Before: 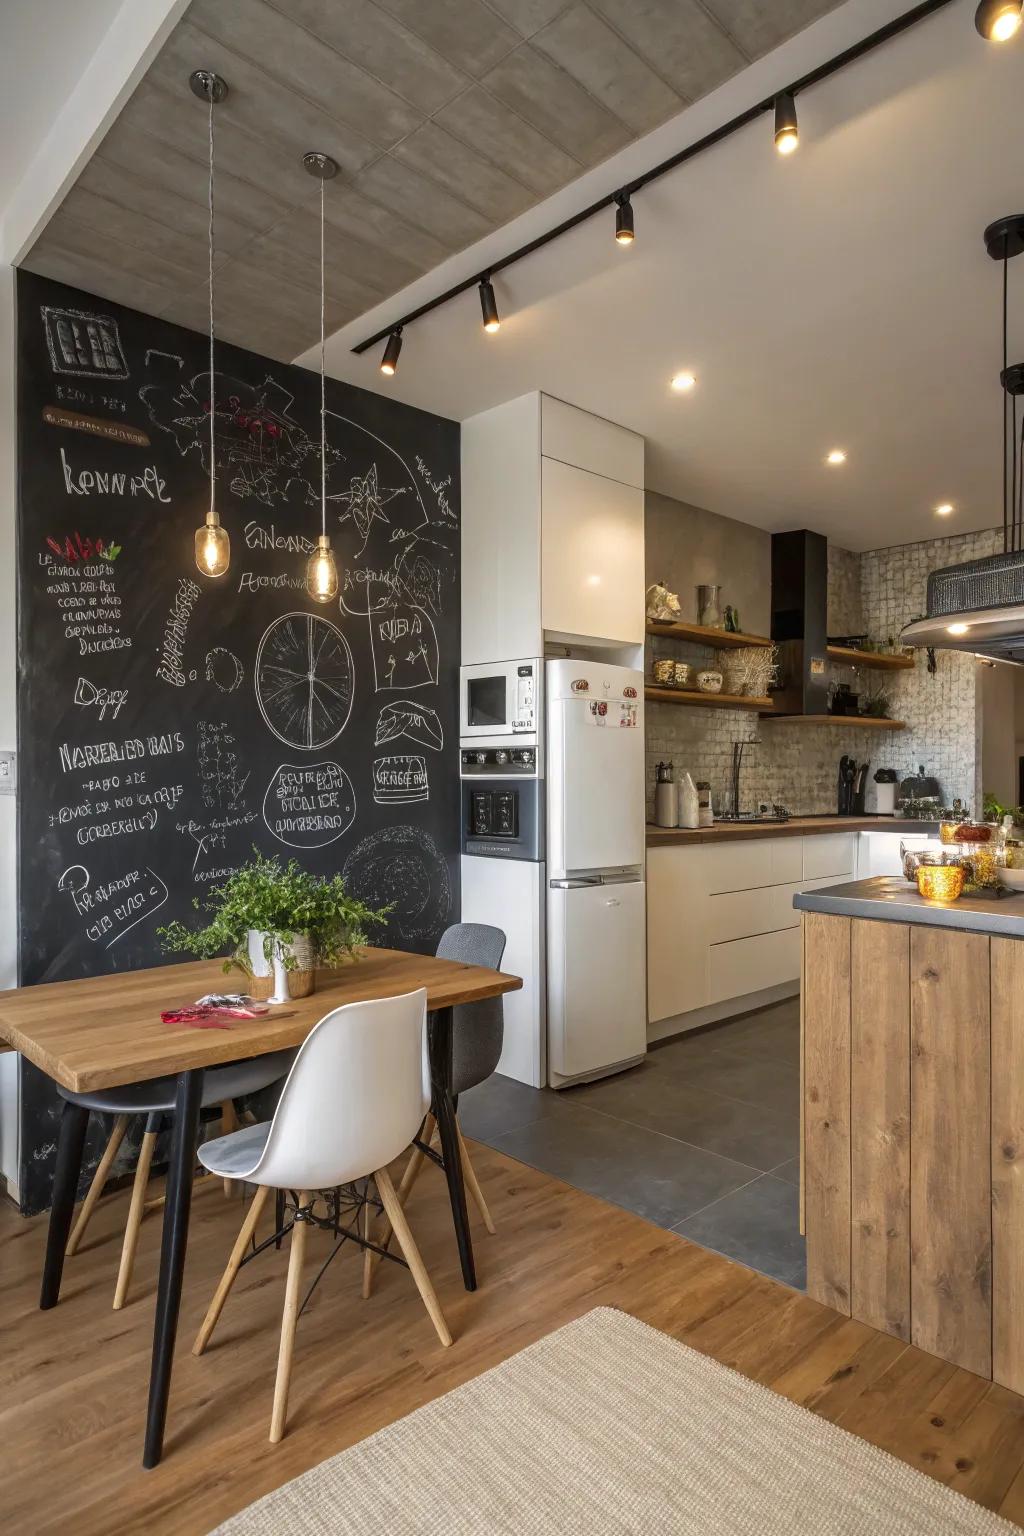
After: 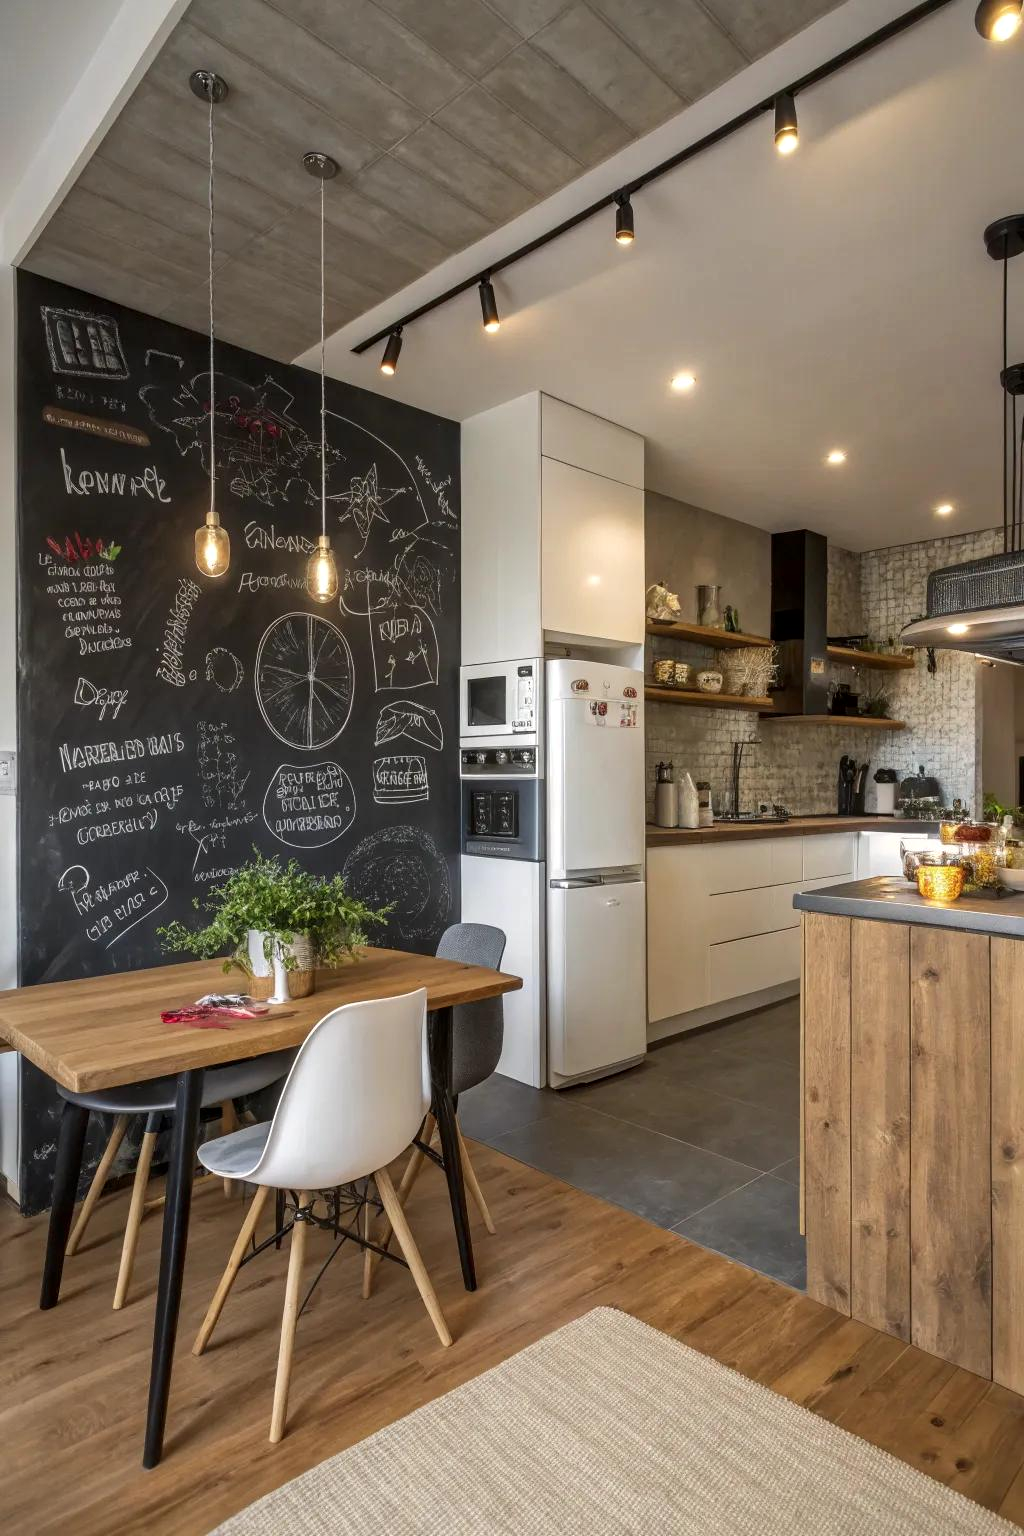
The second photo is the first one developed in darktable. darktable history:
local contrast: mode bilateral grid, contrast 21, coarseness 49, detail 120%, midtone range 0.2
tone equalizer: edges refinement/feathering 500, mask exposure compensation -1.57 EV, preserve details no
